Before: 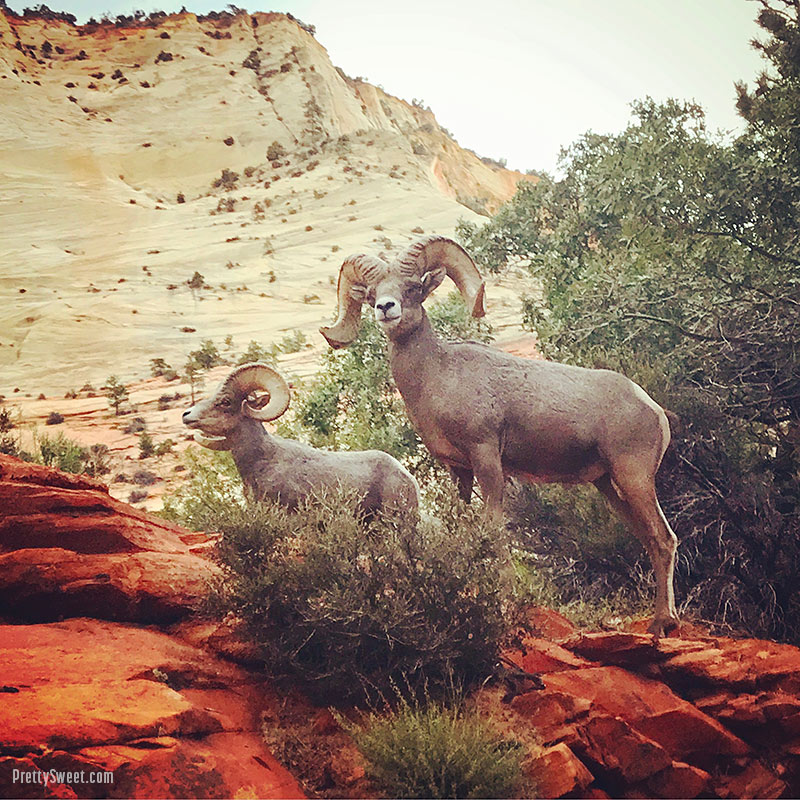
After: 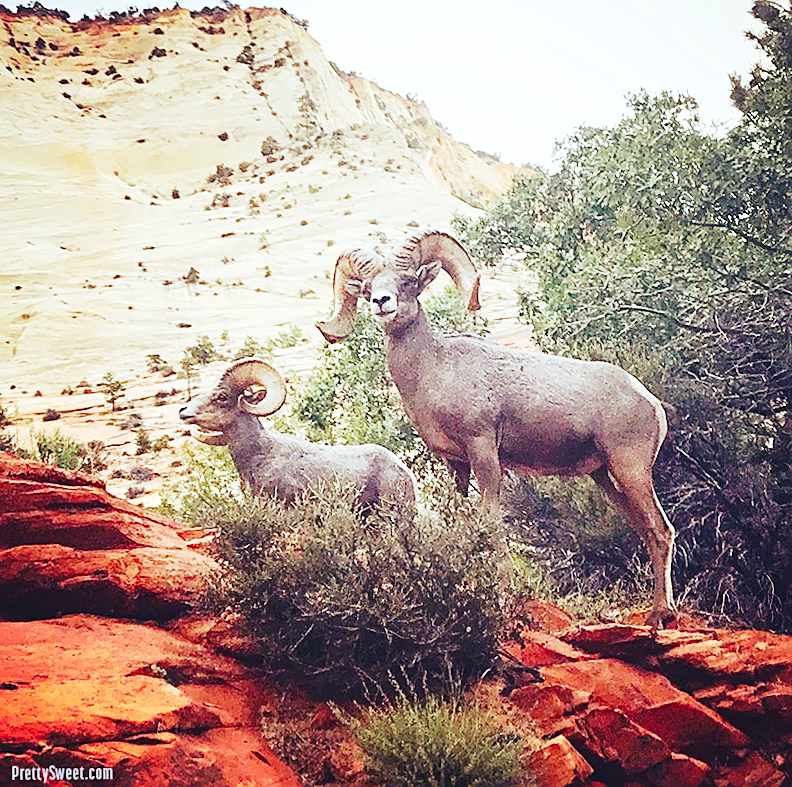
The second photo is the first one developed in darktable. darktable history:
white balance: red 0.954, blue 1.079
base curve: curves: ch0 [(0, 0) (0.028, 0.03) (0.121, 0.232) (0.46, 0.748) (0.859, 0.968) (1, 1)], preserve colors none
sharpen: on, module defaults
tone equalizer: on, module defaults
rotate and perspective: rotation -0.45°, automatic cropping original format, crop left 0.008, crop right 0.992, crop top 0.012, crop bottom 0.988
